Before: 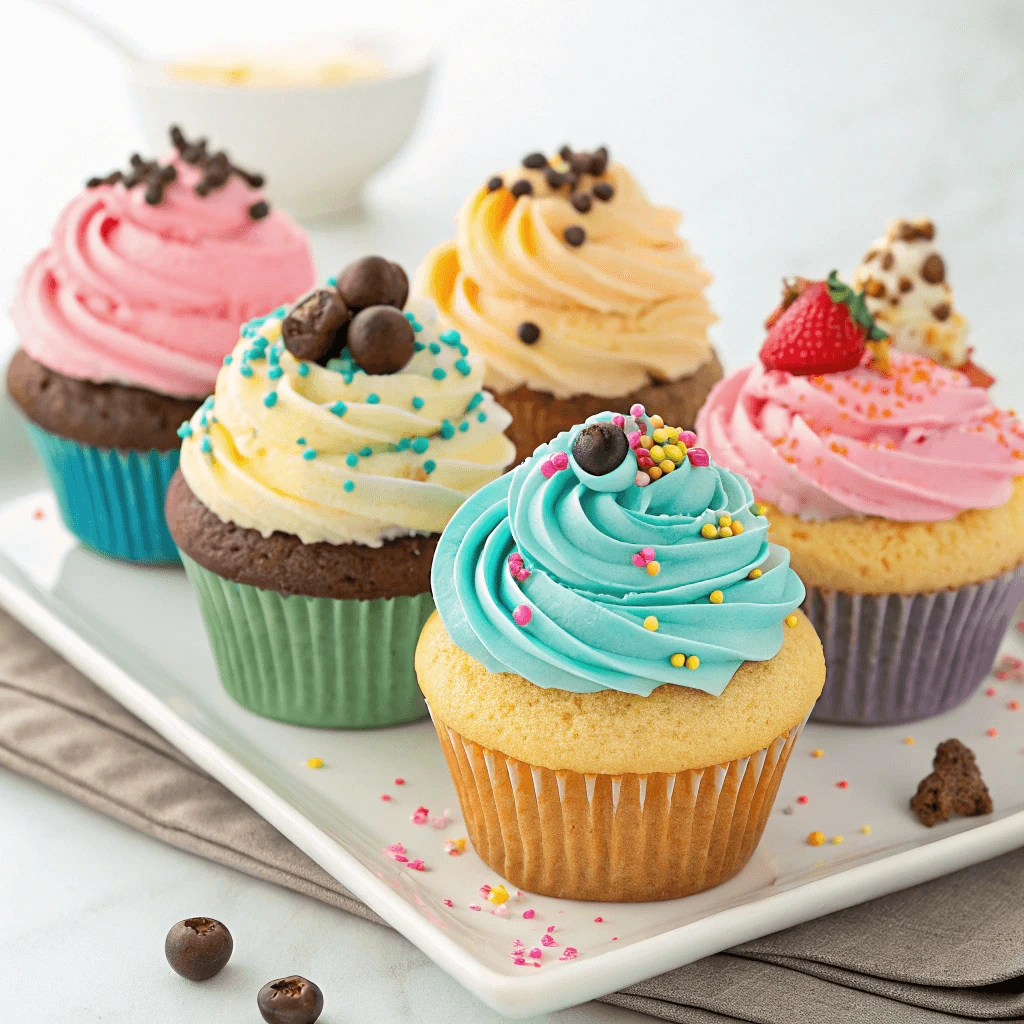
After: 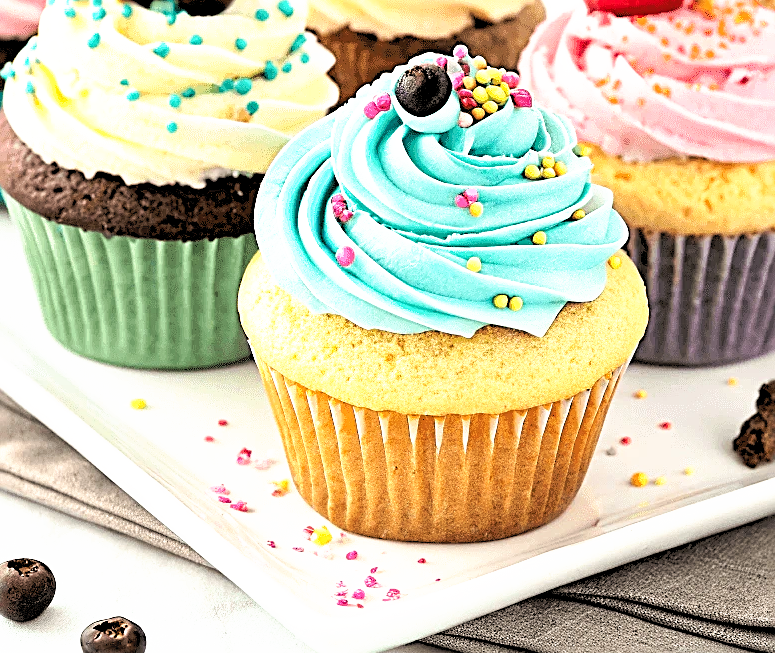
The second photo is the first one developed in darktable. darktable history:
vibrance: vibrance 0%
crop and rotate: left 17.299%, top 35.115%, right 7.015%, bottom 1.024%
tone curve: curves: ch0 [(0, 0) (0.003, 0.032) (0.011, 0.036) (0.025, 0.049) (0.044, 0.075) (0.069, 0.112) (0.1, 0.151) (0.136, 0.197) (0.177, 0.241) (0.224, 0.295) (0.277, 0.355) (0.335, 0.429) (0.399, 0.512) (0.468, 0.607) (0.543, 0.702) (0.623, 0.796) (0.709, 0.903) (0.801, 0.987) (0.898, 0.997) (1, 1)], preserve colors none
sharpen: radius 2.543, amount 0.636
rgb levels: levels [[0.034, 0.472, 0.904], [0, 0.5, 1], [0, 0.5, 1]]
